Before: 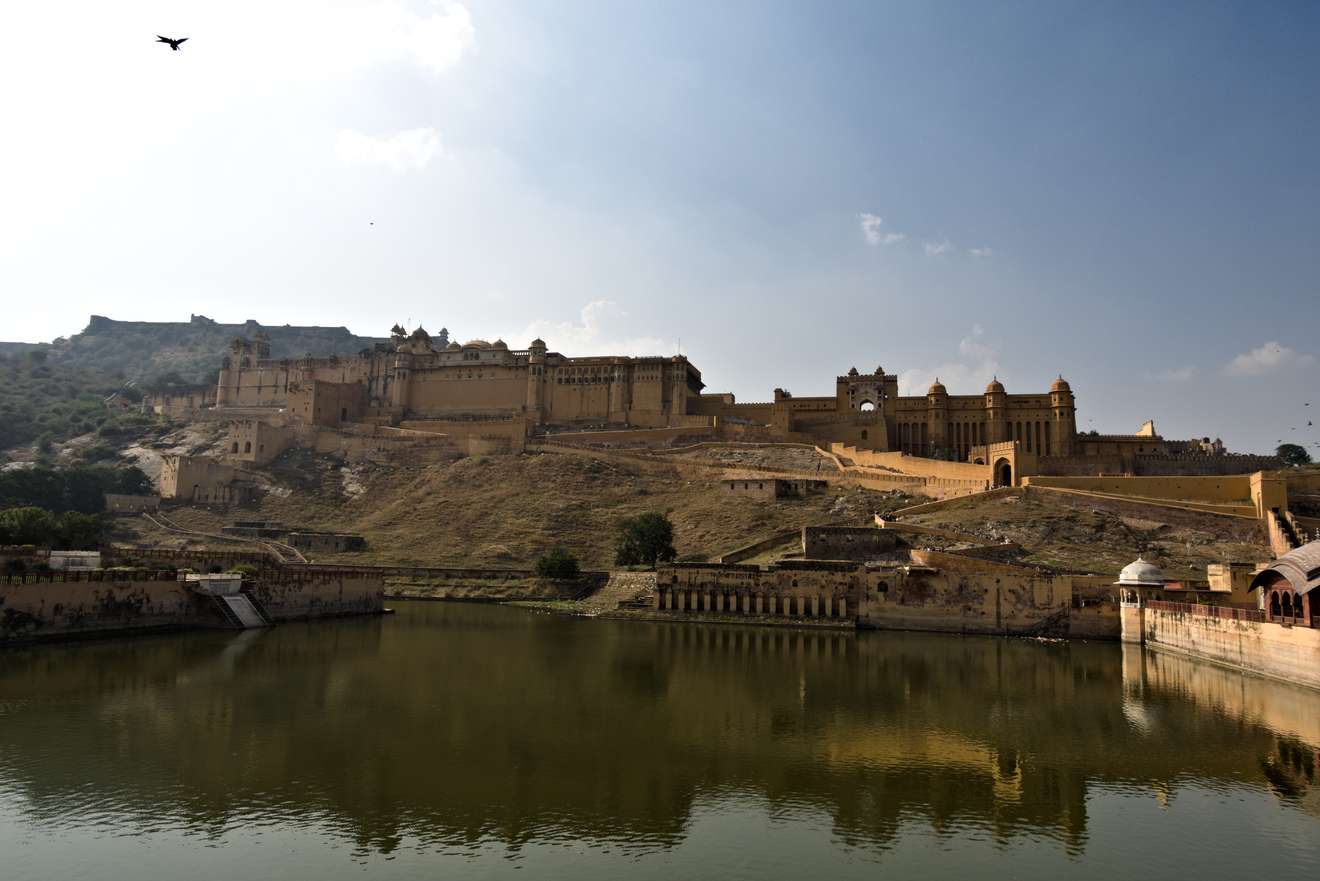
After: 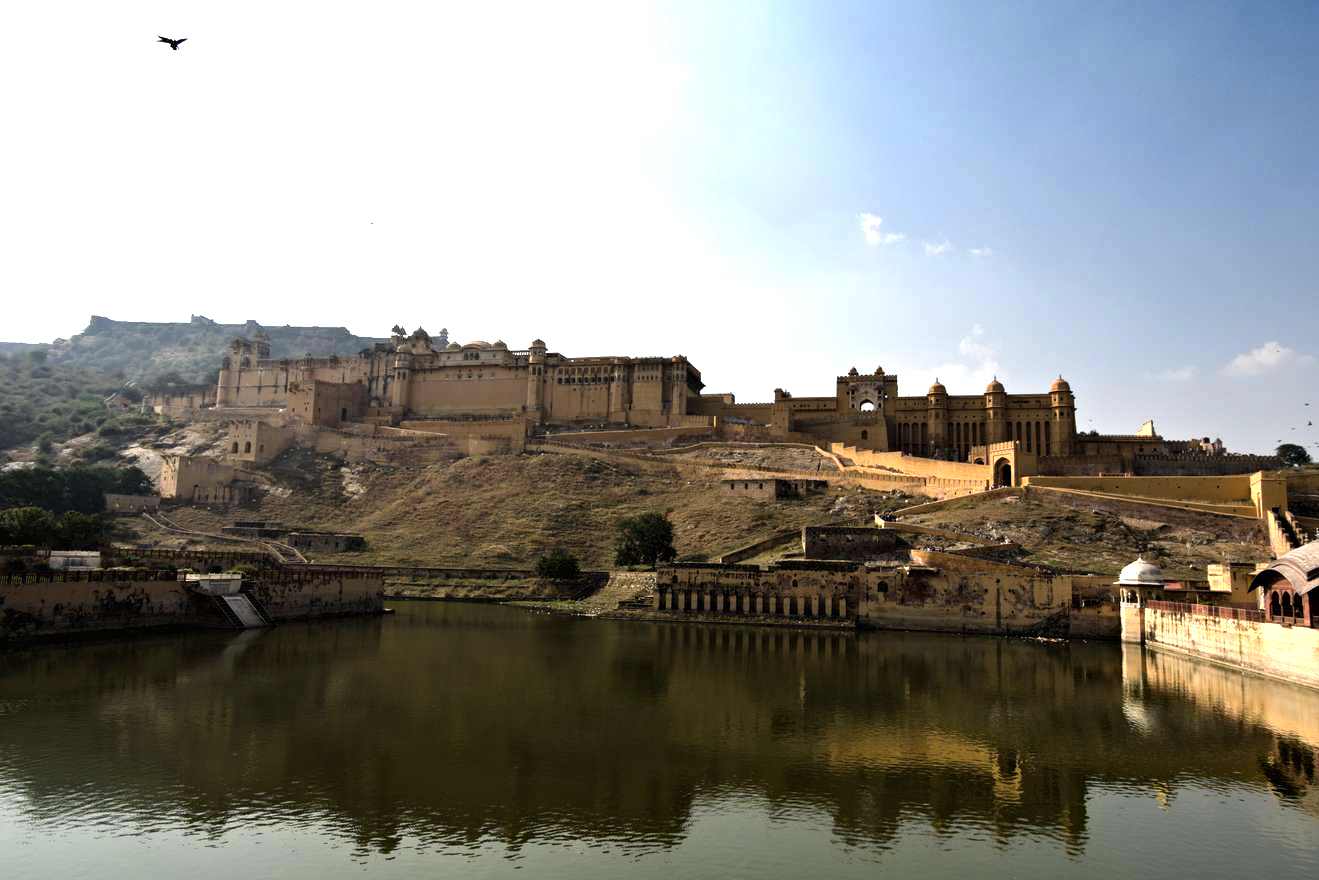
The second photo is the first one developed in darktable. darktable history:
tone equalizer: -8 EV -1.12 EV, -7 EV -1 EV, -6 EV -0.847 EV, -5 EV -0.547 EV, -3 EV 0.546 EV, -2 EV 0.839 EV, -1 EV 0.989 EV, +0 EV 1.06 EV
